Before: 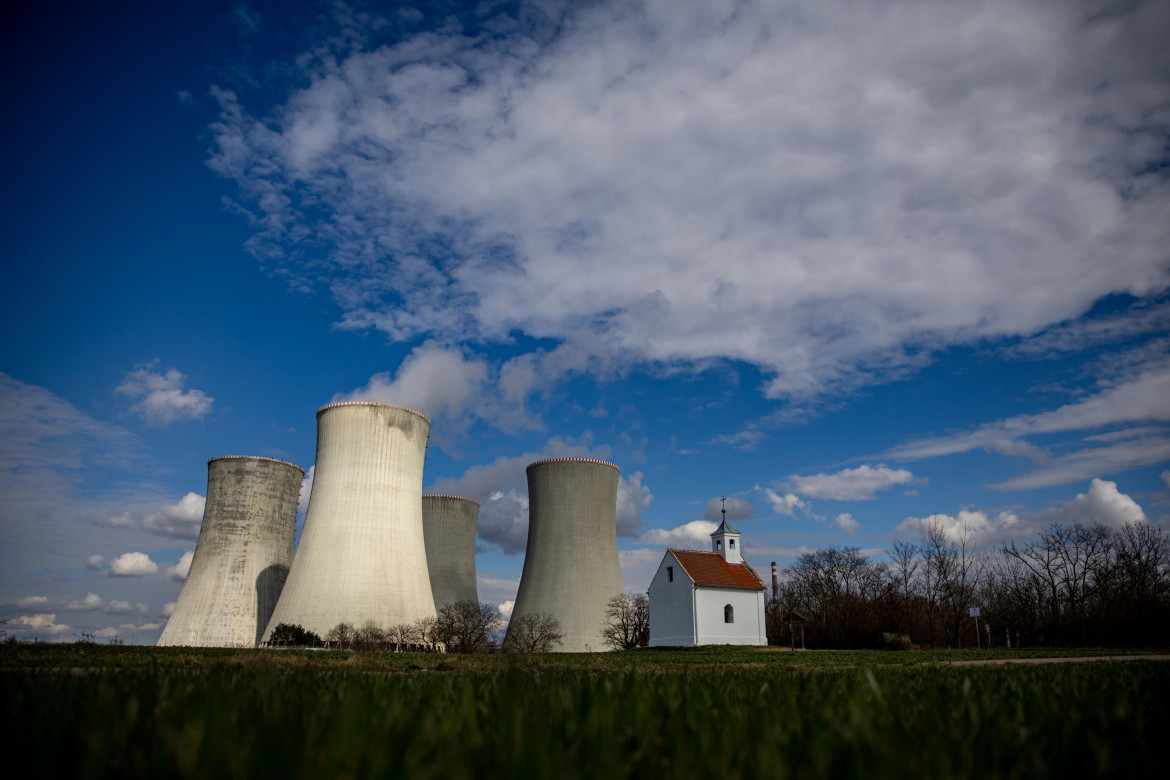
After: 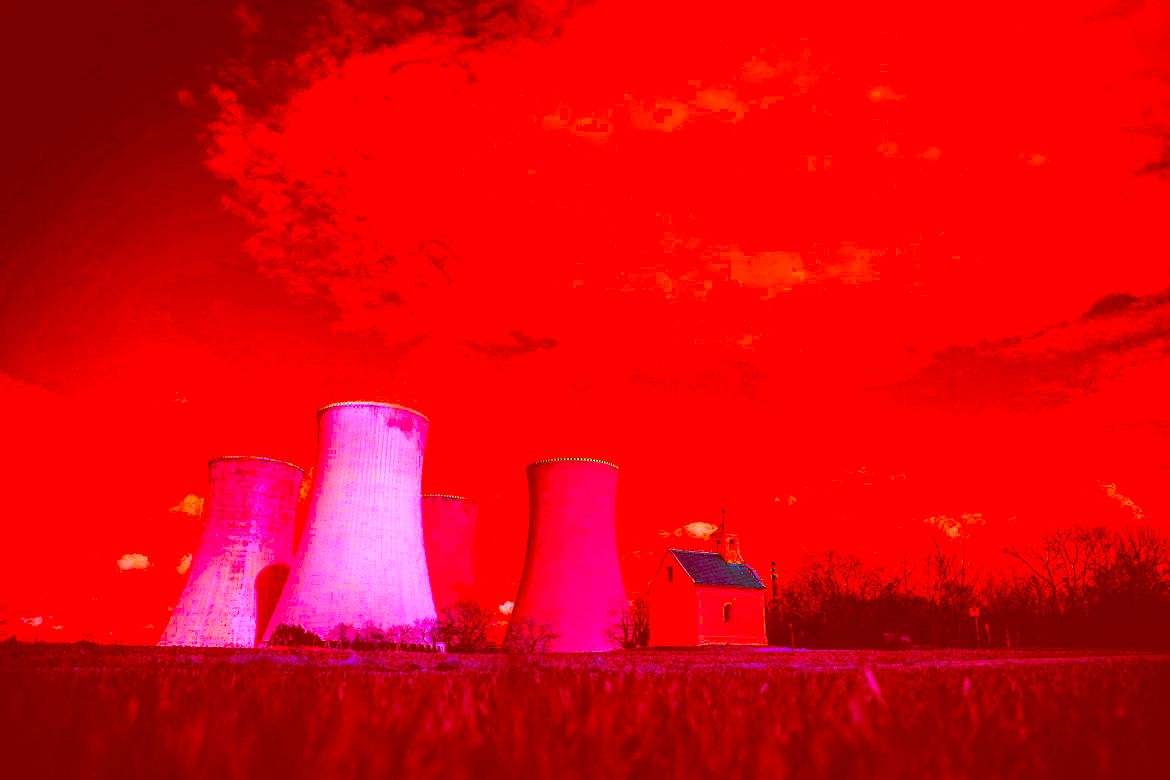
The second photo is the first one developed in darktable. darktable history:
color correction: highlights a* -39.68, highlights b* -40, shadows a* -40, shadows b* -40, saturation -3
color balance rgb: linear chroma grading › global chroma 25%, perceptual saturation grading › global saturation 40%, perceptual saturation grading › highlights -50%, perceptual saturation grading › shadows 30%, perceptual brilliance grading › global brilliance 25%, global vibrance 60%
